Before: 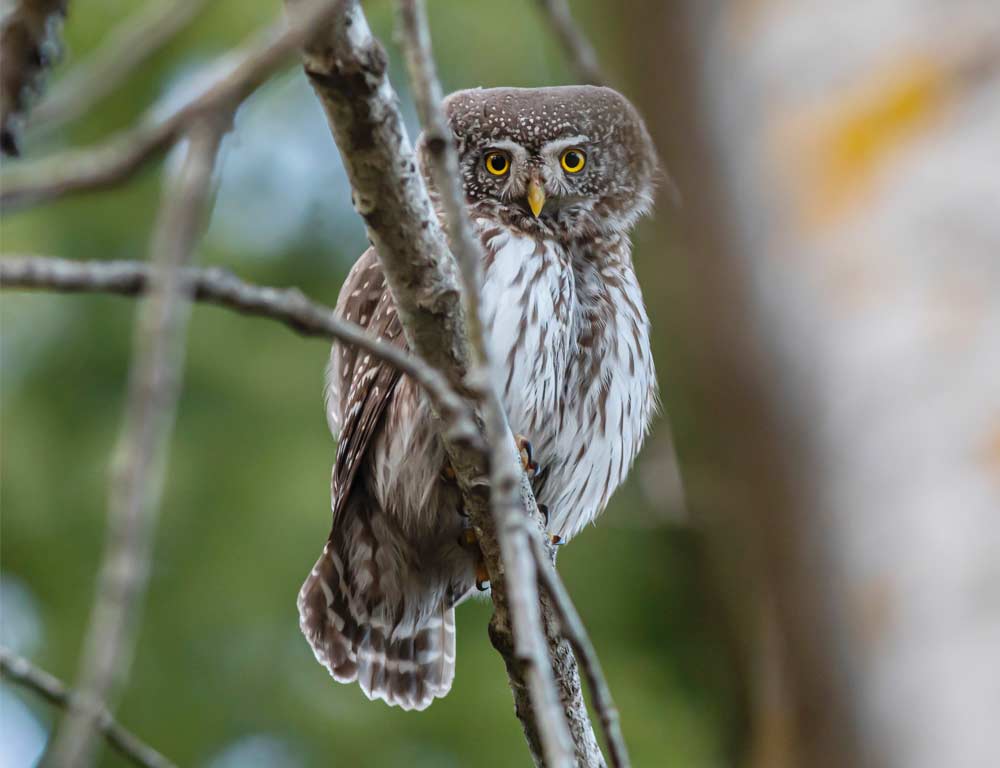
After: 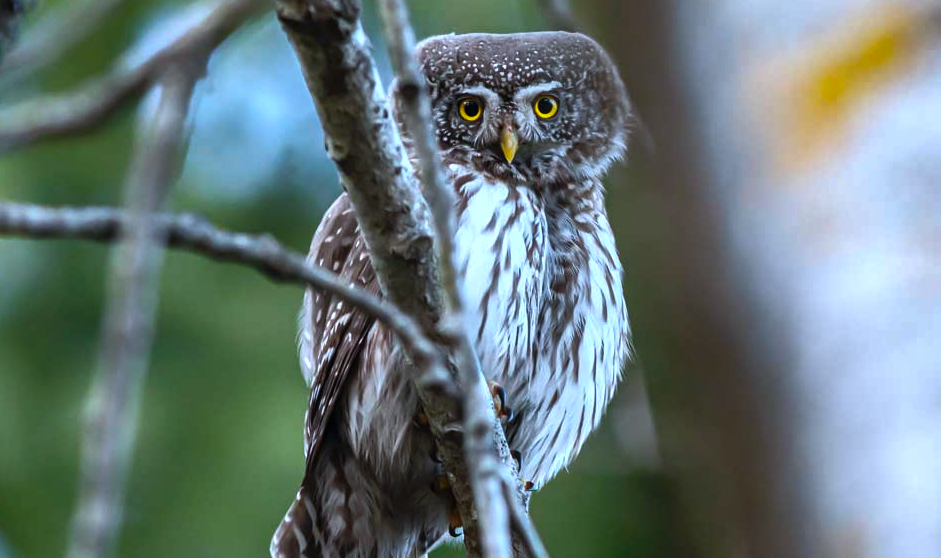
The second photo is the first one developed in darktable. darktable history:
color calibration: gray › normalize channels true, x 0.382, y 0.391, temperature 4088.88 K, gamut compression 0.01
shadows and highlights: soften with gaussian
crop: left 2.737%, top 7.072%, right 3.124%, bottom 20.266%
color balance rgb: perceptual saturation grading › global saturation 19.576%, perceptual brilliance grading › highlights 14.385%, perceptual brilliance grading › mid-tones -6.924%, perceptual brilliance grading › shadows -26.623%
